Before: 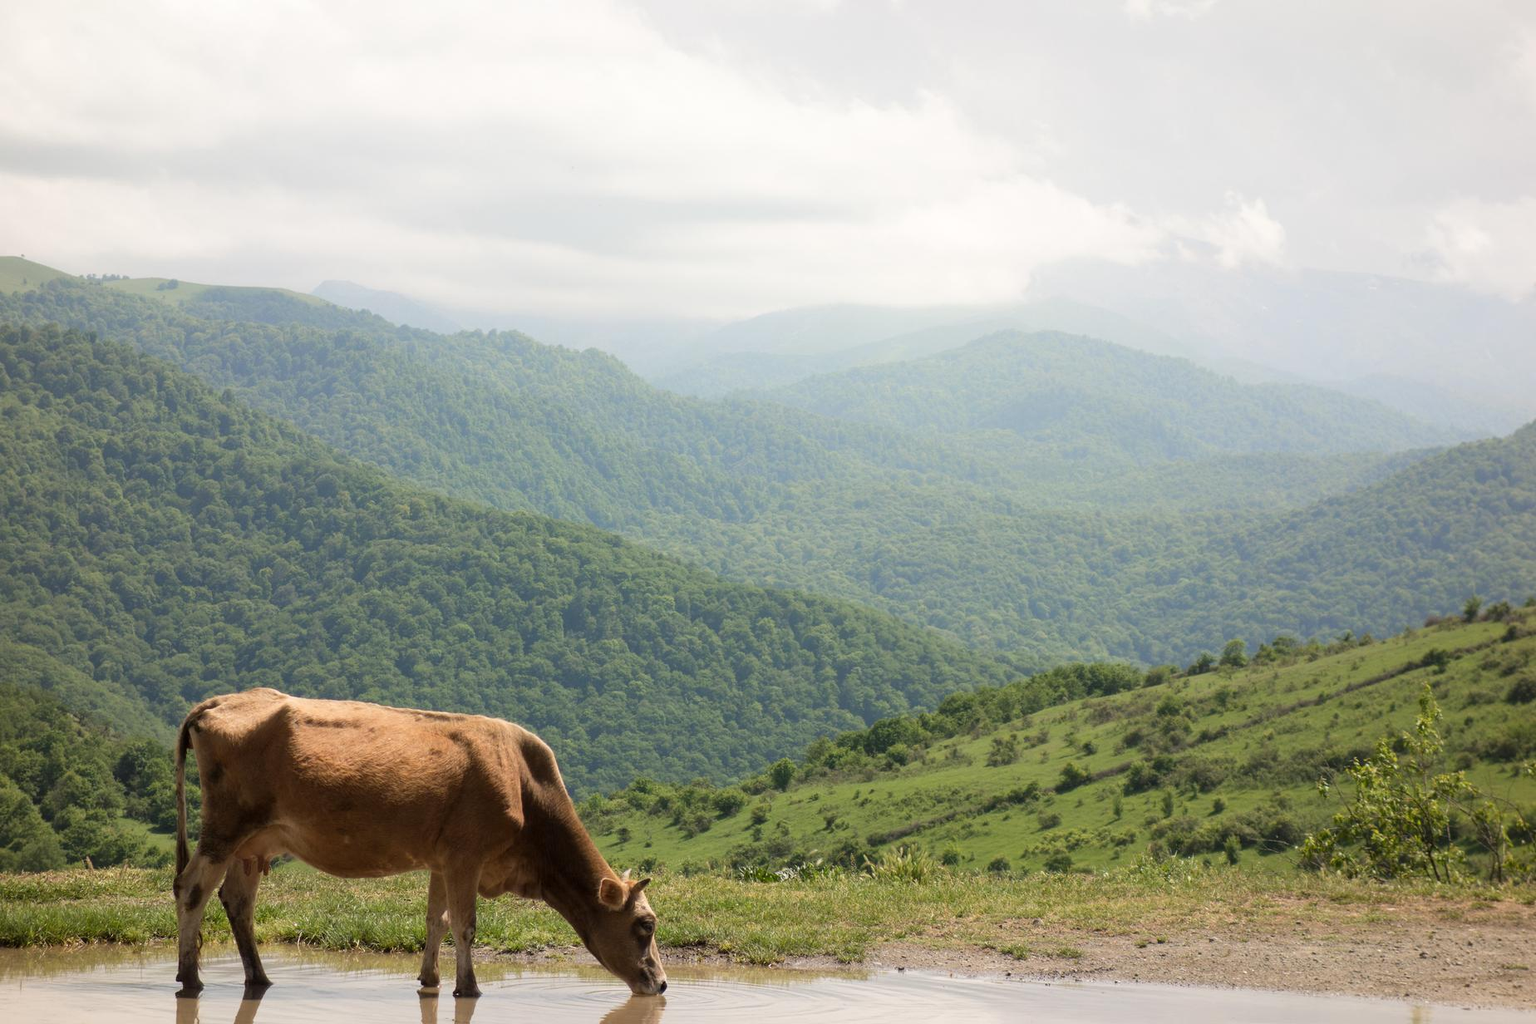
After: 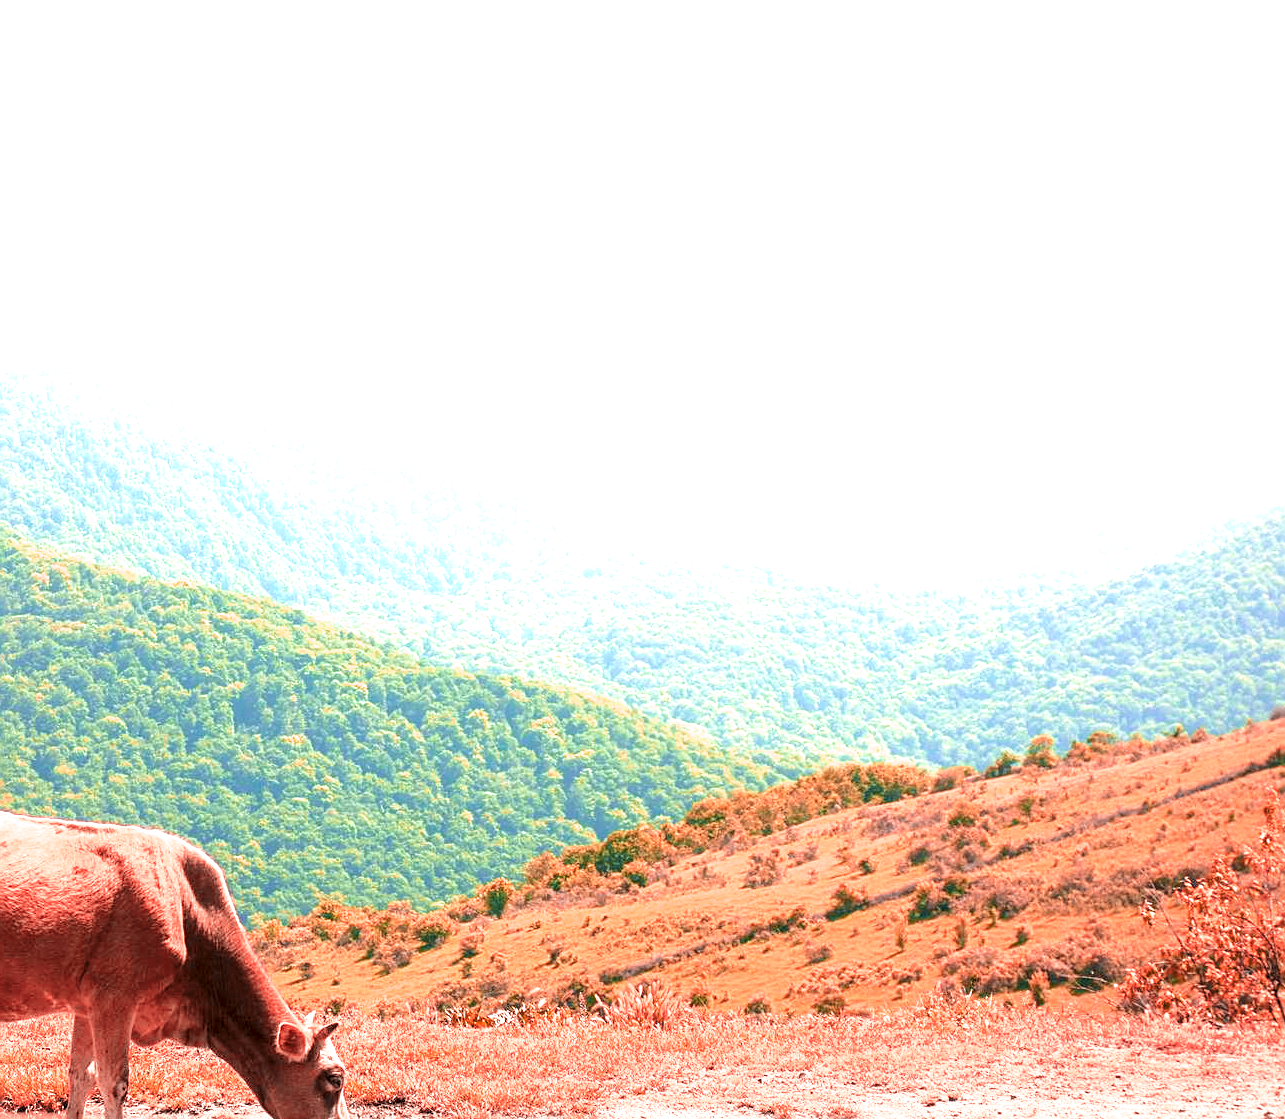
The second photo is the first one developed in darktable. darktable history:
color zones: curves: ch2 [(0, 0.5) (0.084, 0.497) (0.323, 0.335) (0.4, 0.497) (1, 0.5)], process mode strong
color balance rgb: perceptual saturation grading › global saturation 25%, perceptual brilliance grading › mid-tones 10%, perceptual brilliance grading › shadows 15%, global vibrance 20%
crop and rotate: left 24.034%, top 2.838%, right 6.406%, bottom 6.299%
local contrast: highlights 25%, shadows 75%, midtone range 0.75
exposure: black level correction 0, exposure 1.741 EV, compensate exposure bias true, compensate highlight preservation false
sharpen: on, module defaults
velvia: on, module defaults
